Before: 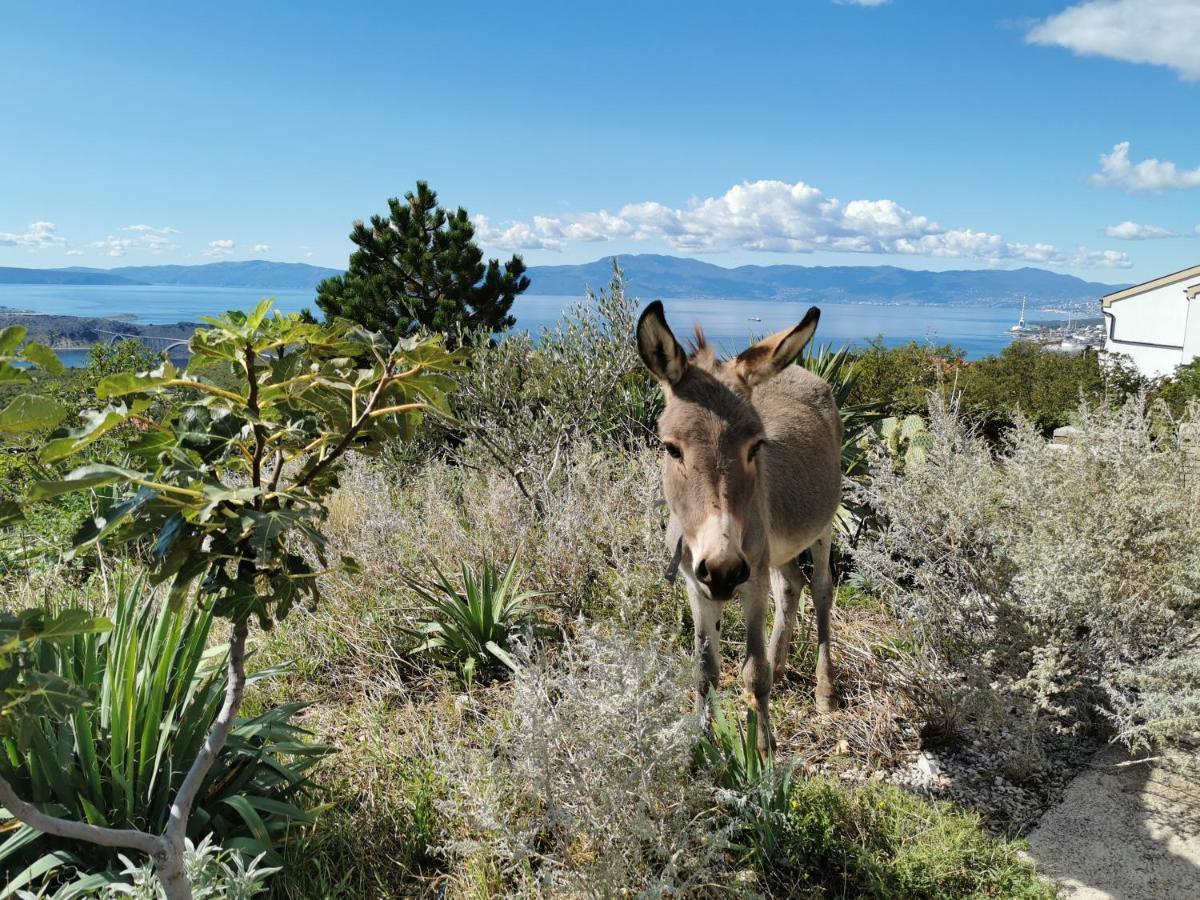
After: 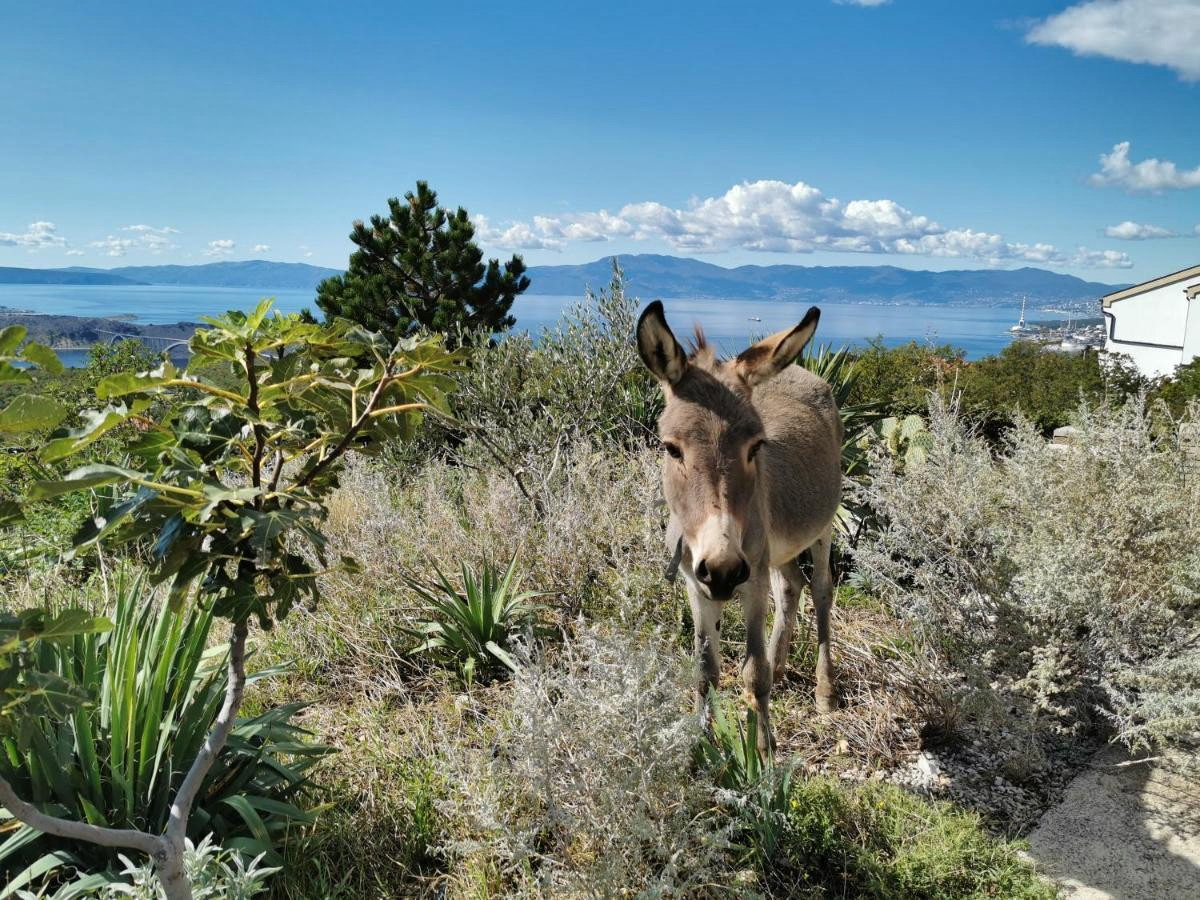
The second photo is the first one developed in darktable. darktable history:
shadows and highlights: shadows 30.6, highlights -63.12, highlights color adjustment 41.87%, soften with gaussian
